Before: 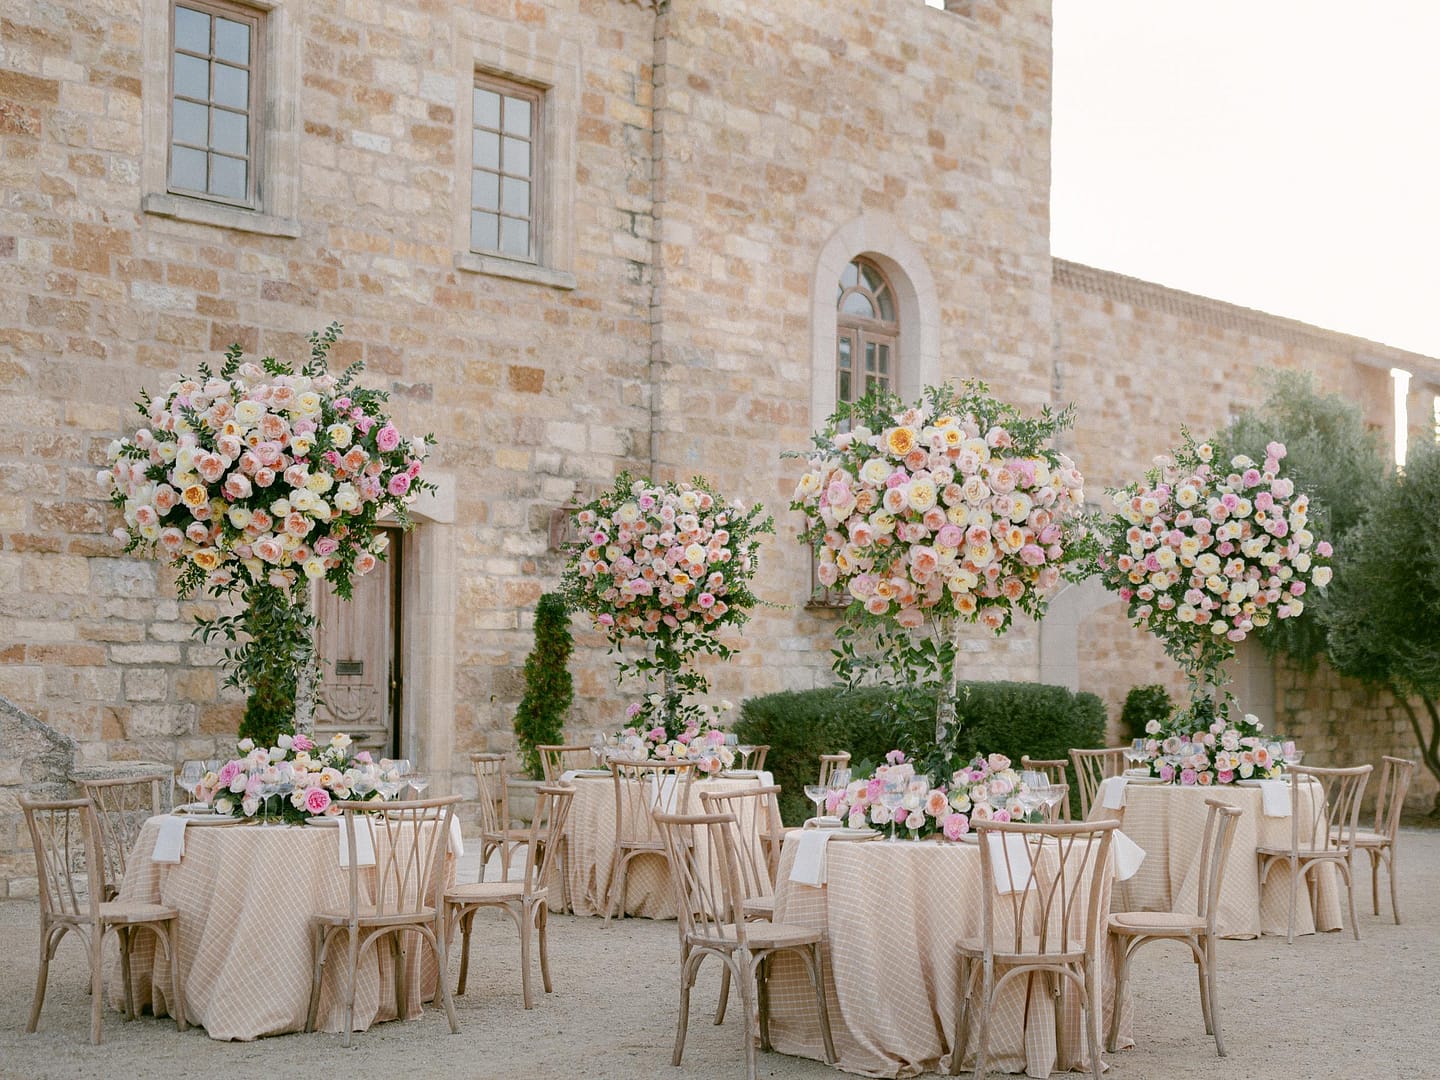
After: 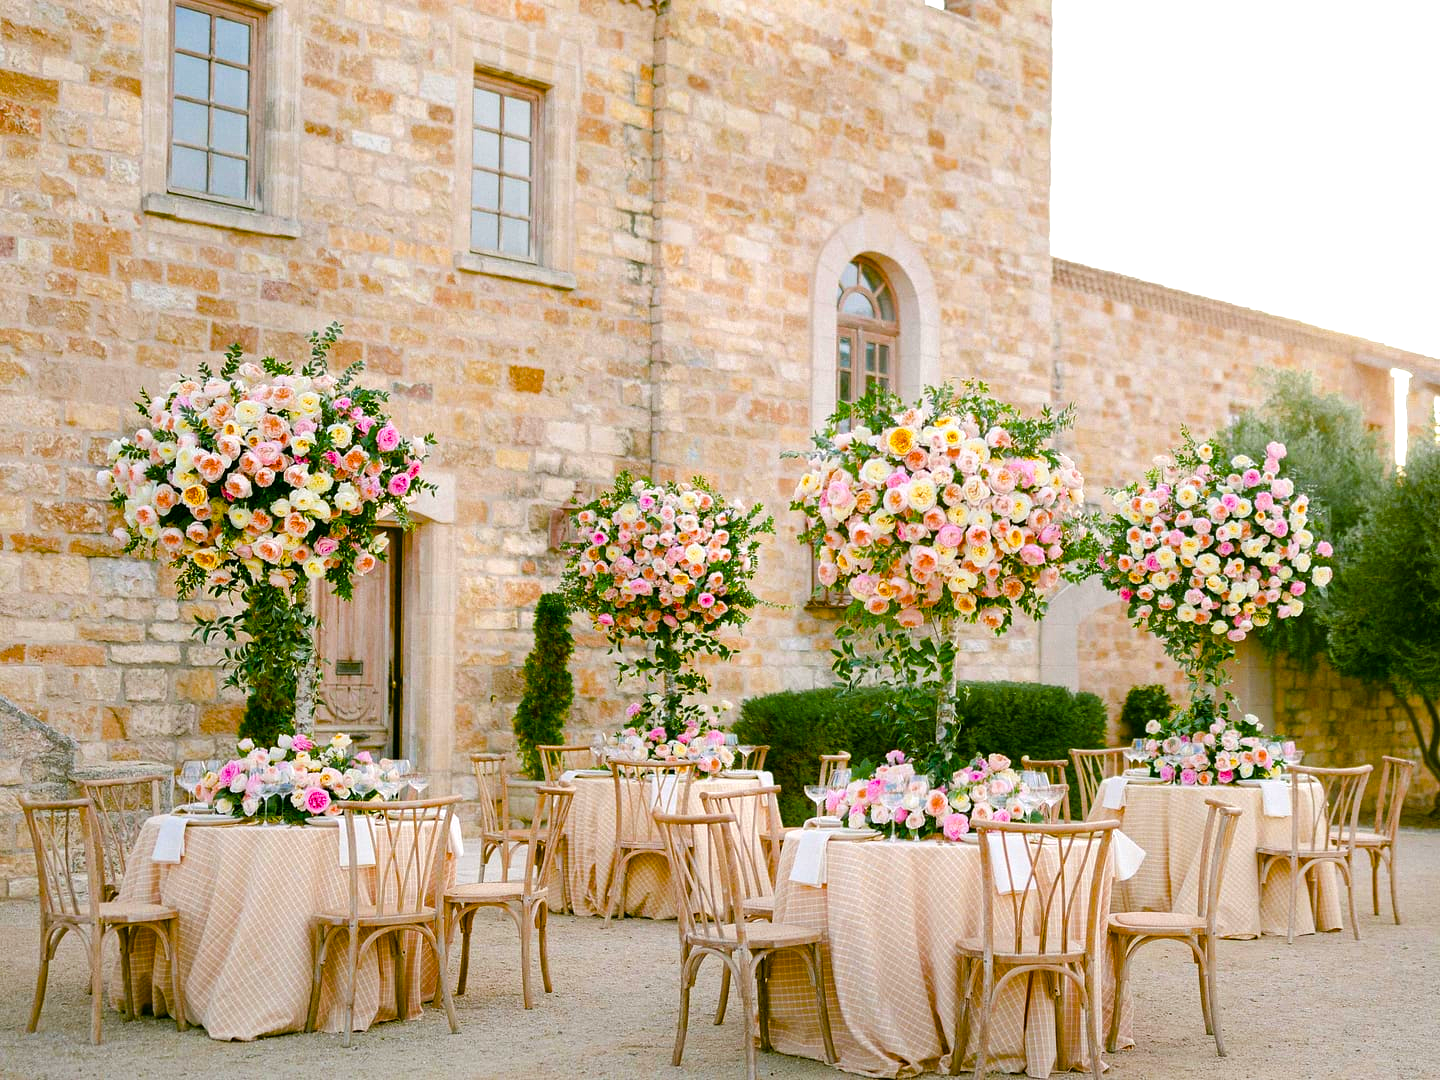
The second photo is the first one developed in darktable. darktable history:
color balance rgb: linear chroma grading › shadows 10%, linear chroma grading › highlights 10%, linear chroma grading › global chroma 15%, linear chroma grading › mid-tones 15%, perceptual saturation grading › global saturation 40%, perceptual saturation grading › highlights -25%, perceptual saturation grading › mid-tones 35%, perceptual saturation grading › shadows 35%, perceptual brilliance grading › global brilliance 11.29%, global vibrance 11.29%
contrast brightness saturation: contrast 0.07
shadows and highlights: shadows 4.1, highlights -17.6, soften with gaussian
